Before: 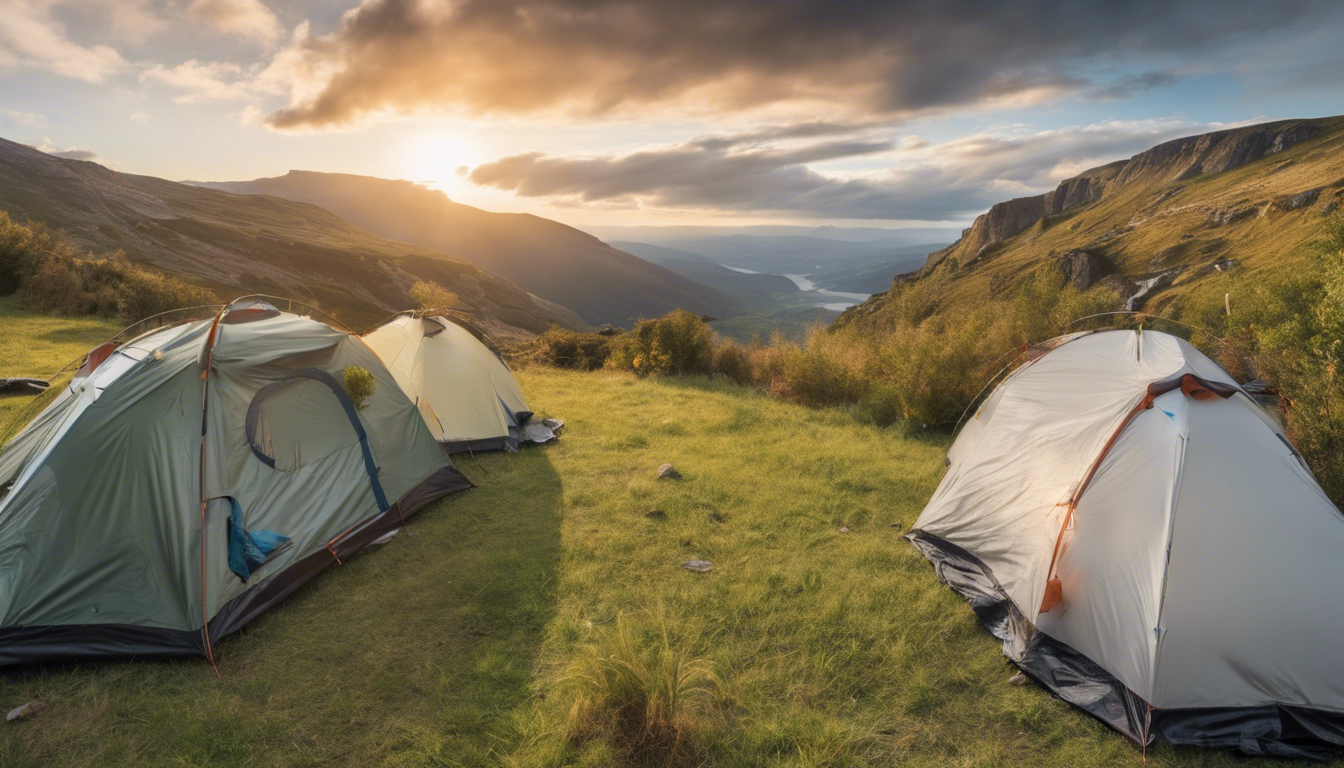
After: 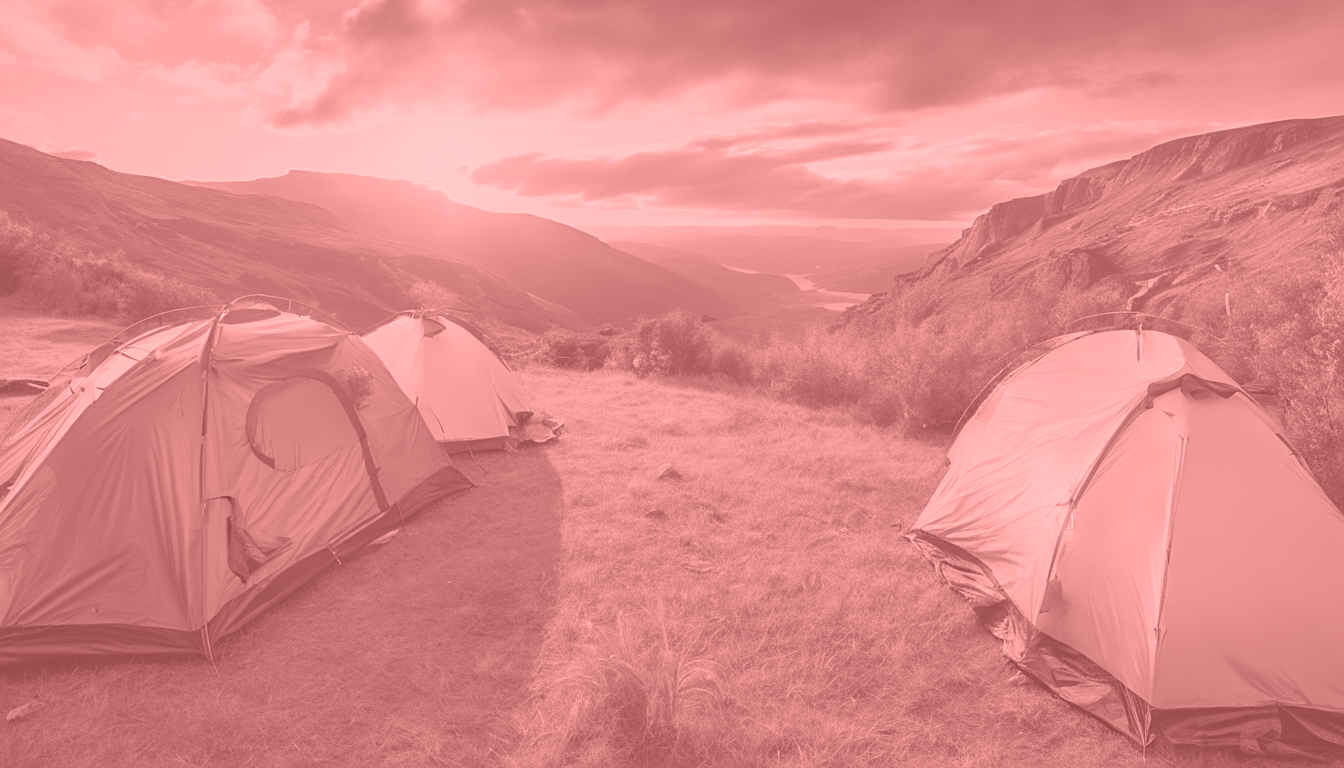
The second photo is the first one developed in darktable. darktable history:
exposure: compensate exposure bias true, compensate highlight preservation false
sharpen: on, module defaults
colorize: saturation 51%, source mix 50.67%, lightness 50.67%
